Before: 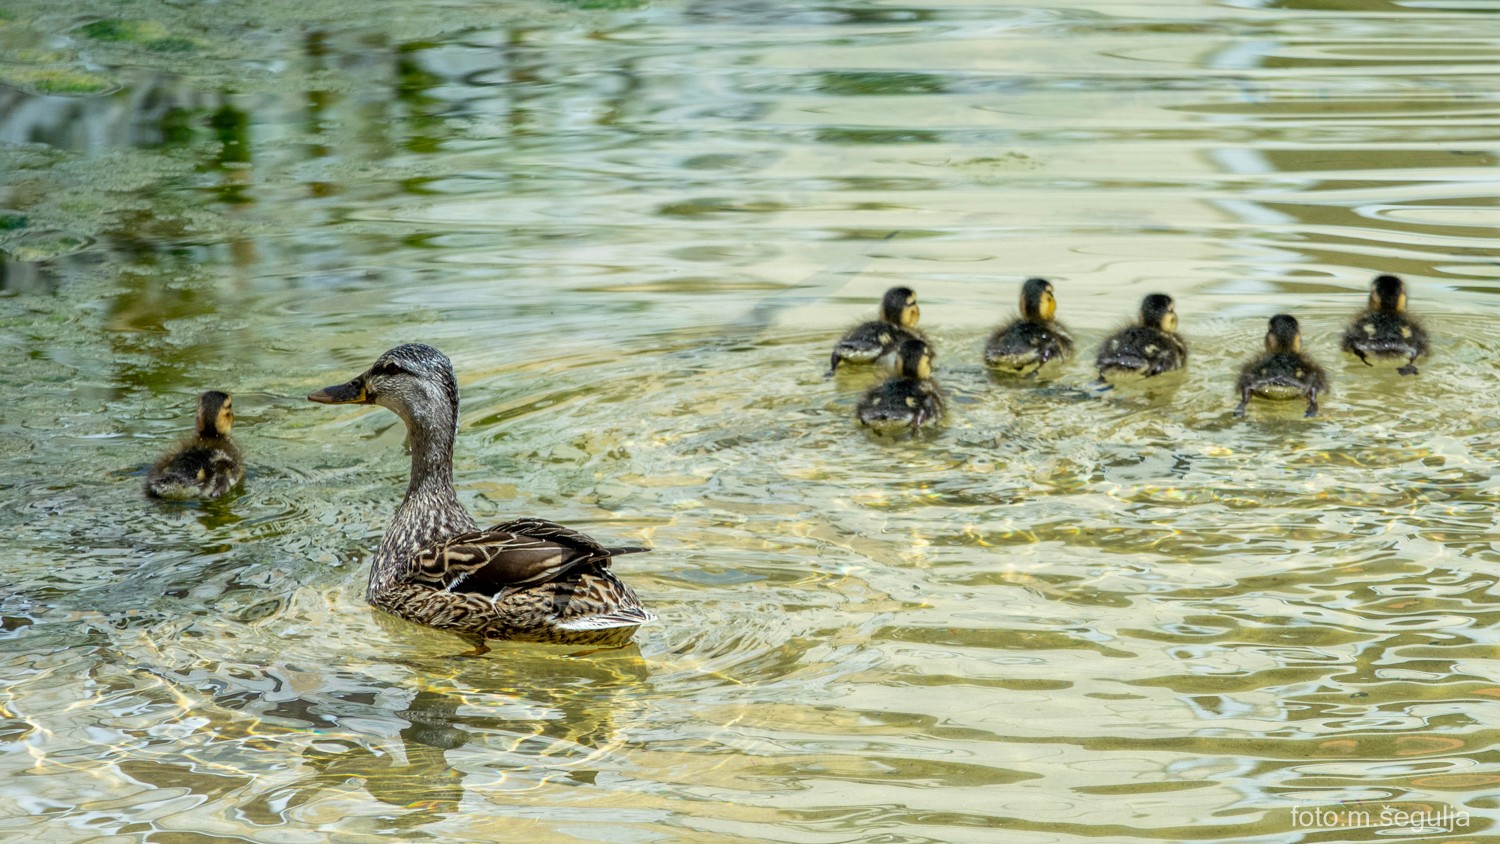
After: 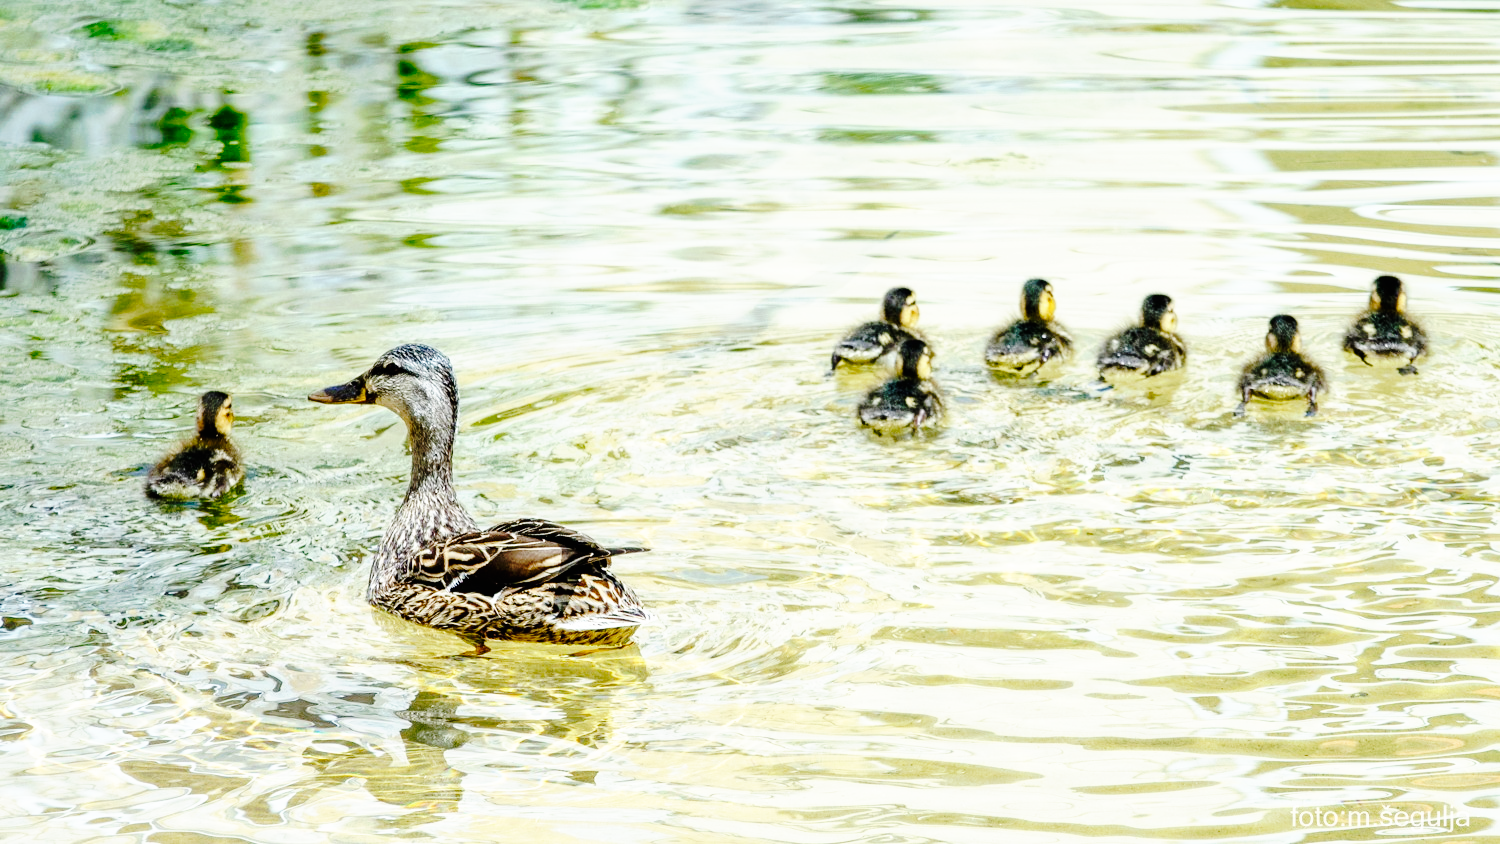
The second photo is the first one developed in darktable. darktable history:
base curve: curves: ch0 [(0, 0) (0.007, 0.004) (0.027, 0.03) (0.046, 0.07) (0.207, 0.54) (0.442, 0.872) (0.673, 0.972) (1, 1)], preserve colors none
tone curve: curves: ch0 [(0, 0) (0.003, 0.004) (0.011, 0.01) (0.025, 0.025) (0.044, 0.042) (0.069, 0.064) (0.1, 0.093) (0.136, 0.13) (0.177, 0.182) (0.224, 0.241) (0.277, 0.322) (0.335, 0.409) (0.399, 0.482) (0.468, 0.551) (0.543, 0.606) (0.623, 0.672) (0.709, 0.73) (0.801, 0.81) (0.898, 0.885) (1, 1)], preserve colors none
